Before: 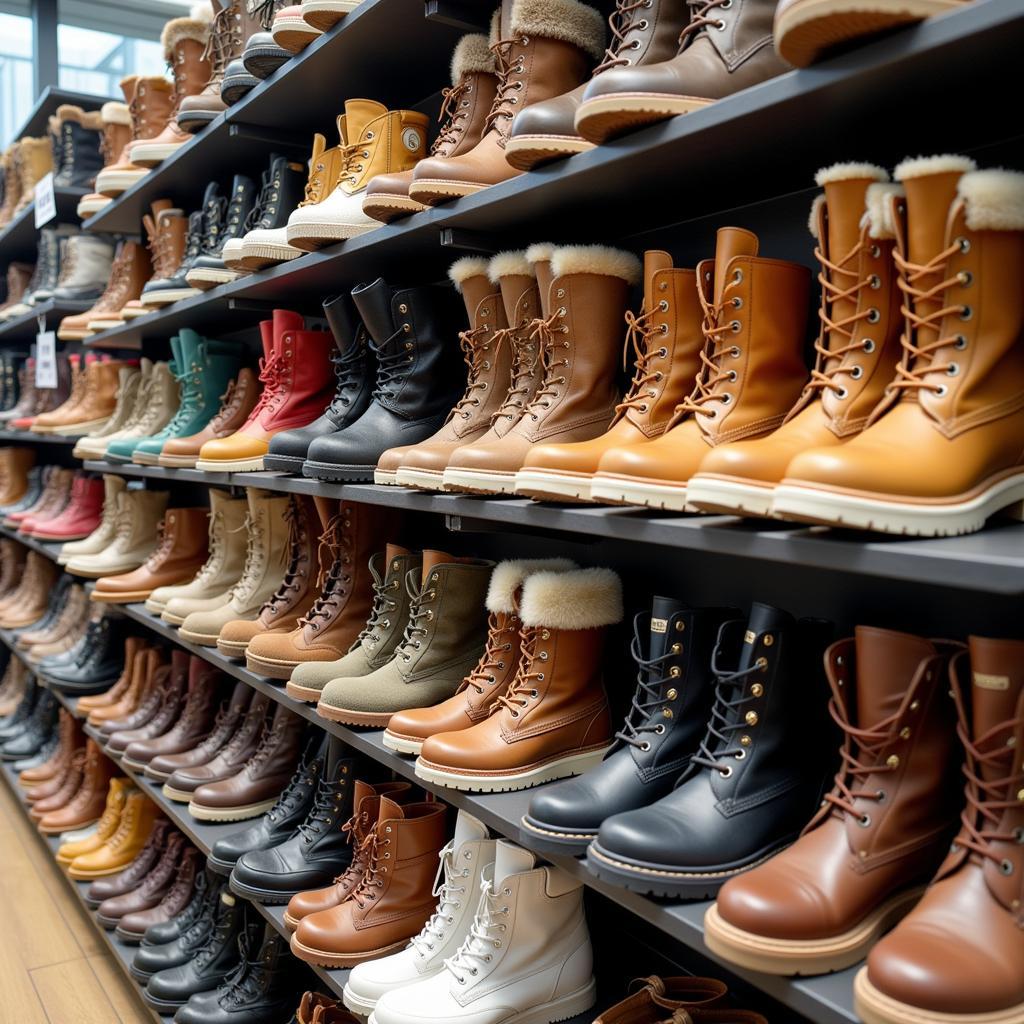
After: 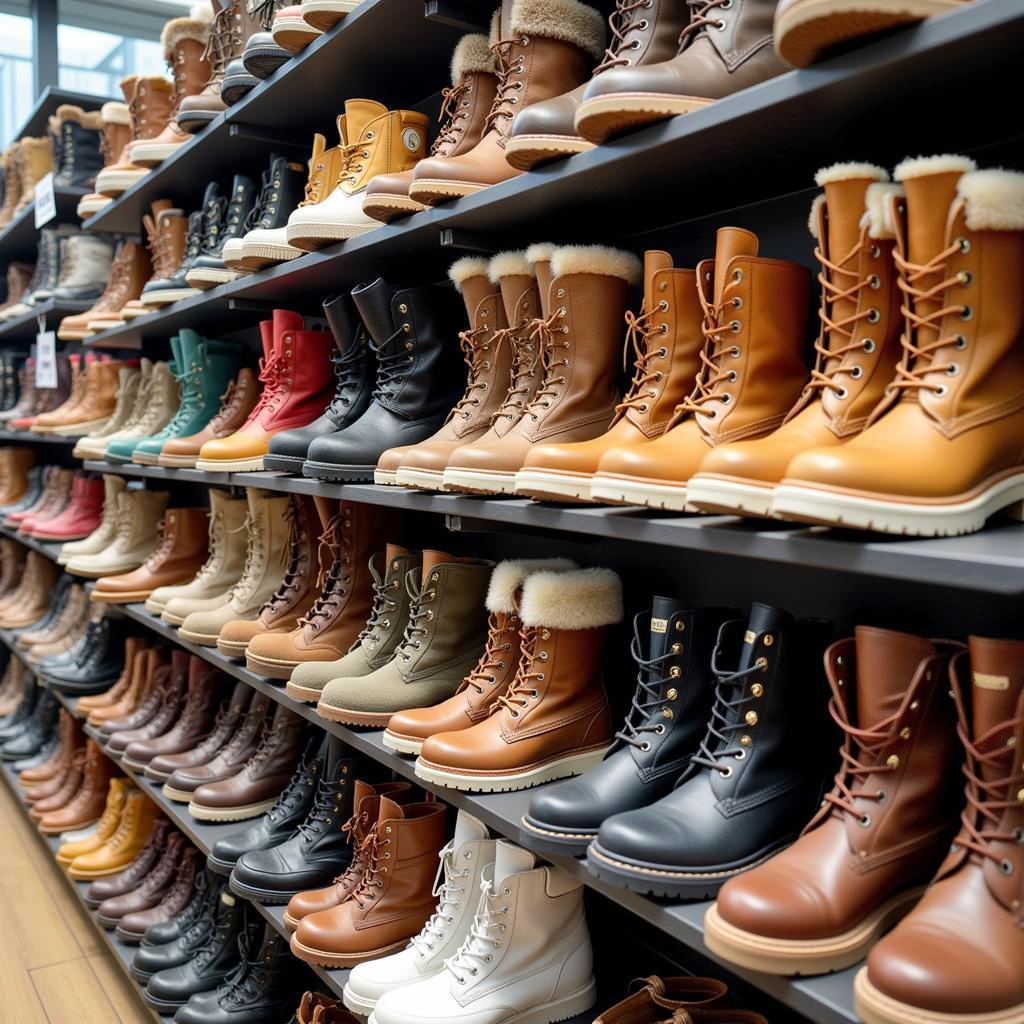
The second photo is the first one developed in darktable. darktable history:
contrast brightness saturation: contrast 0.05
shadows and highlights: shadows 48.97, highlights -41.38, soften with gaussian
